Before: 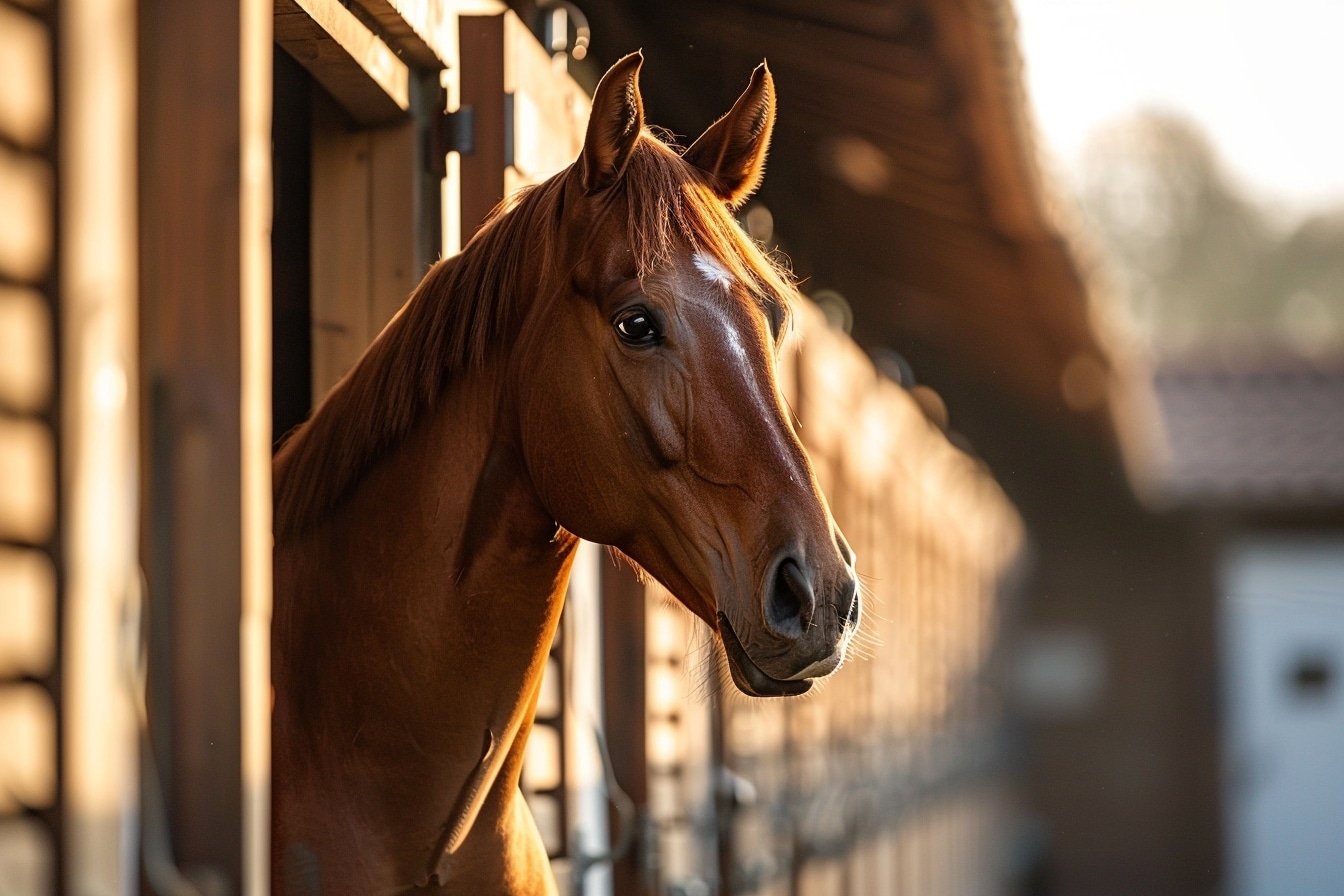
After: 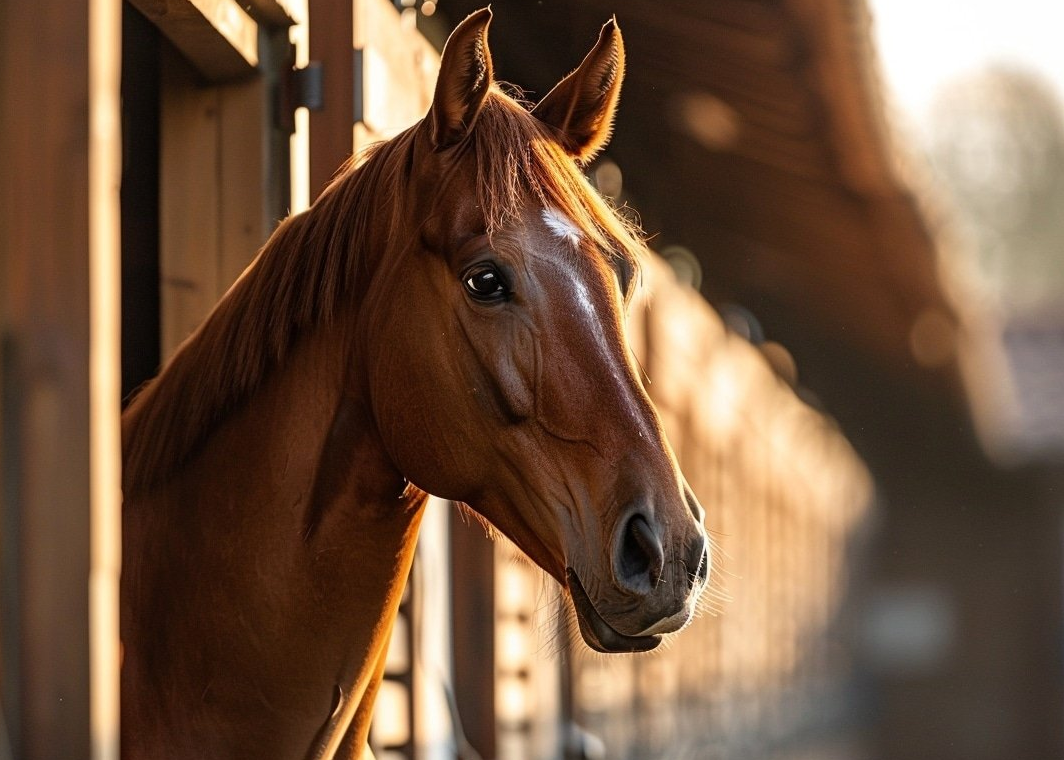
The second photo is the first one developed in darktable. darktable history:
crop: left 11.259%, top 4.924%, right 9.565%, bottom 10.219%
